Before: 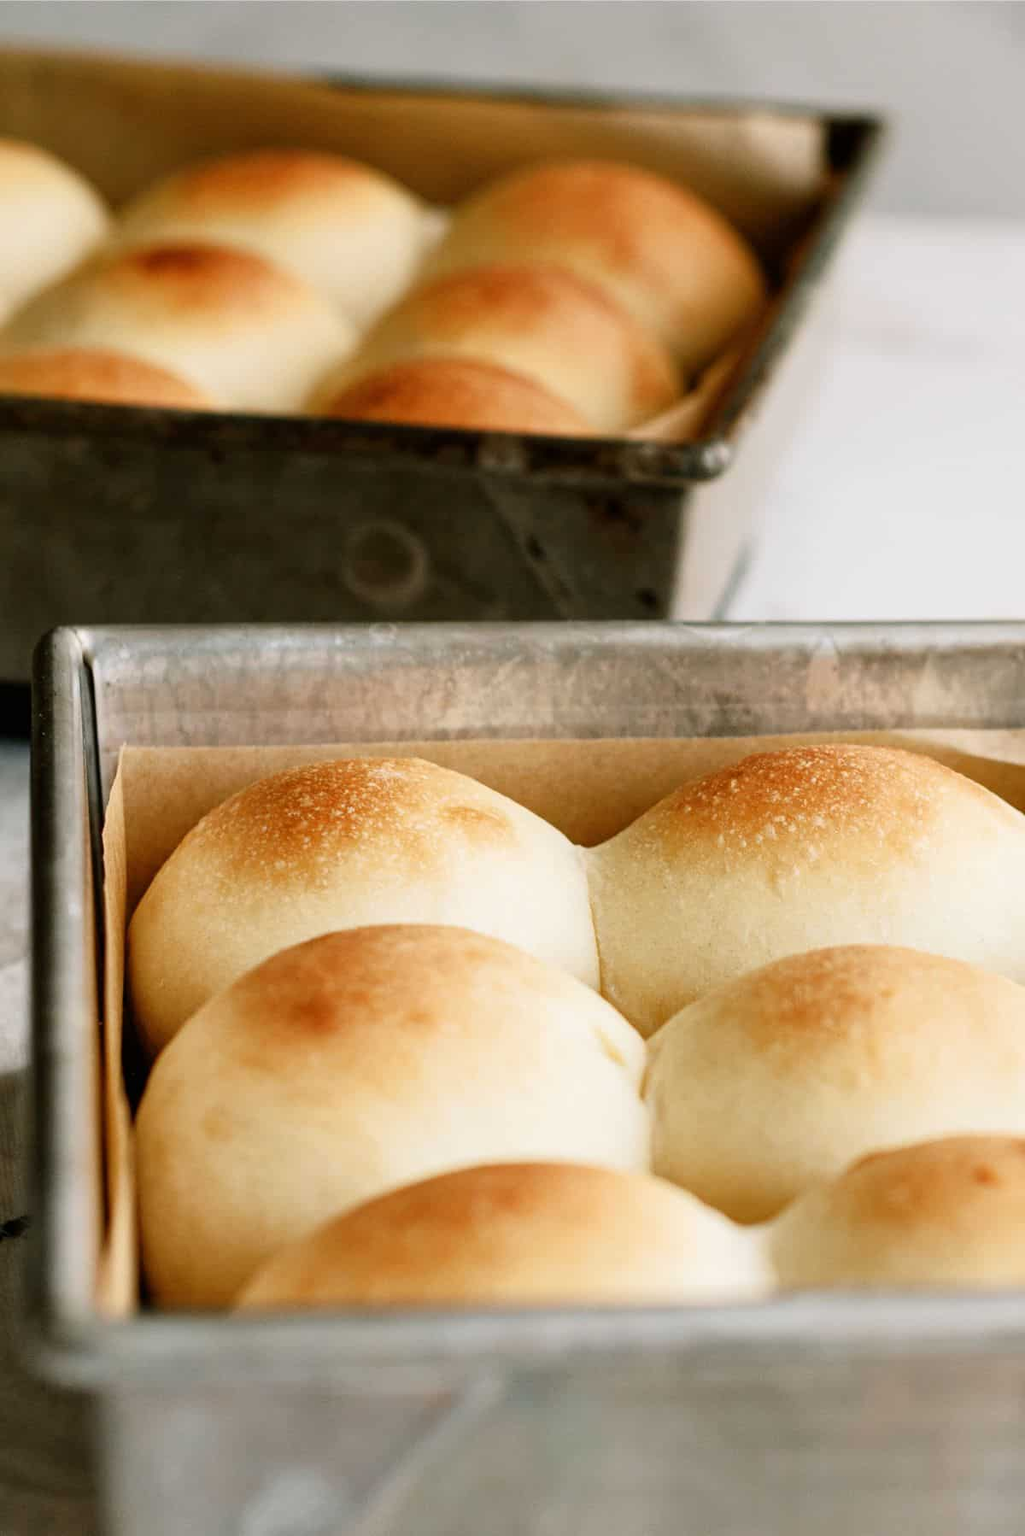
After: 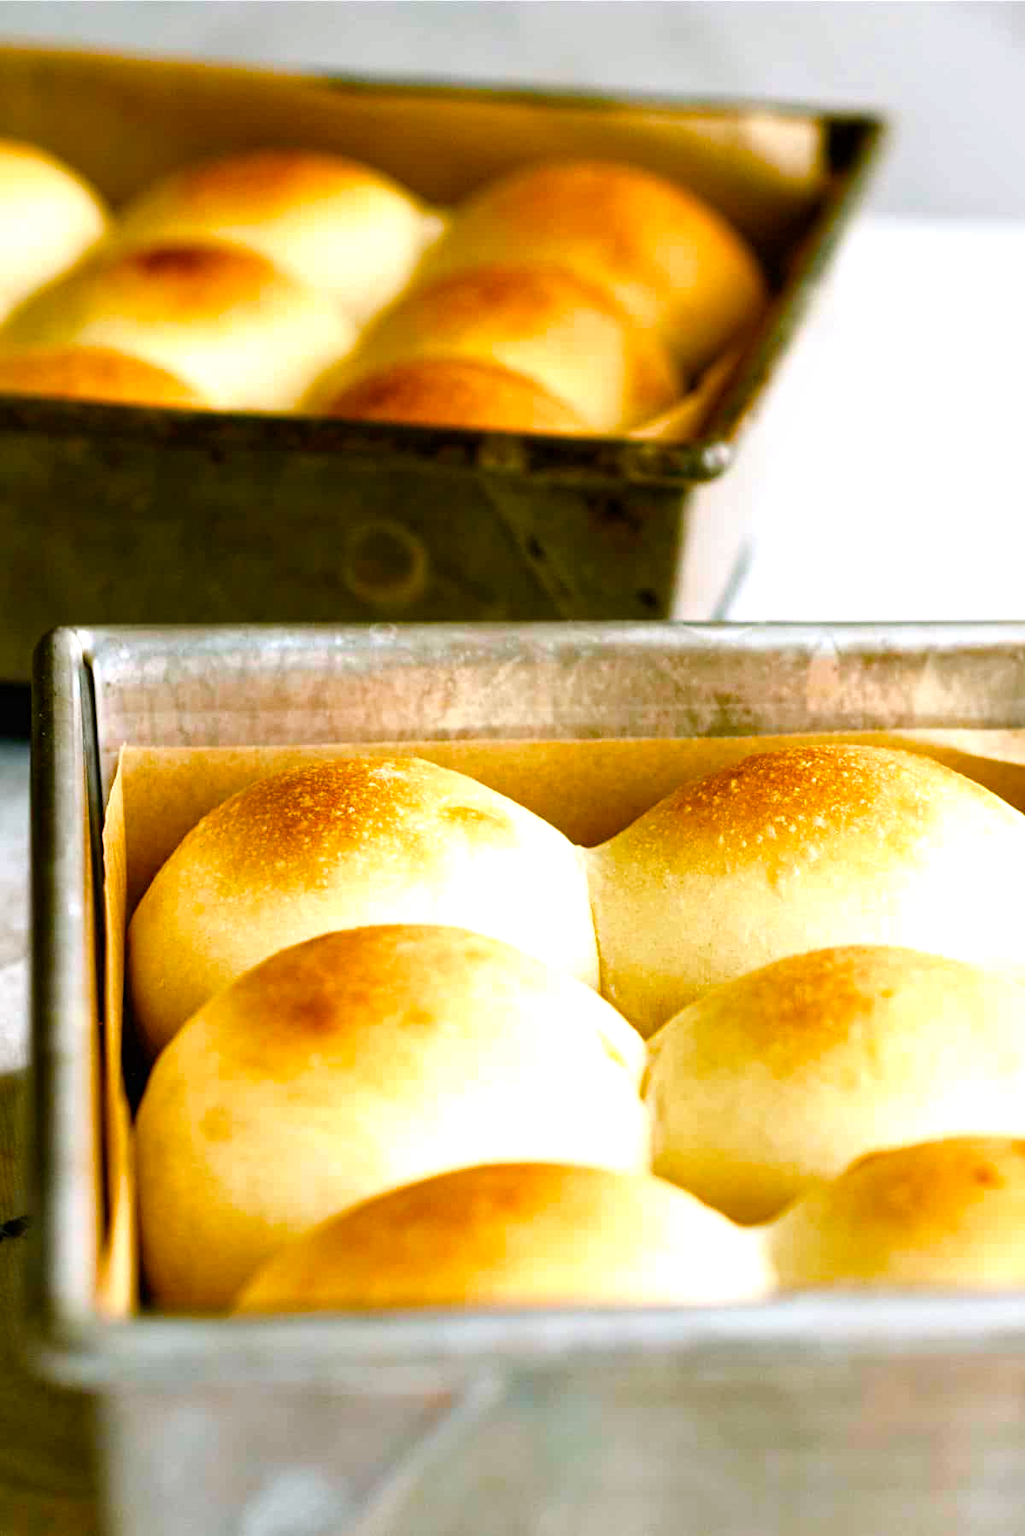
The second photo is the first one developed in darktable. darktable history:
color balance rgb: highlights gain › luminance 16.551%, highlights gain › chroma 2.861%, highlights gain › hue 257.41°, linear chroma grading › shadows 9.877%, linear chroma grading › highlights 10.591%, linear chroma grading › global chroma 15.245%, linear chroma grading › mid-tones 14.669%, perceptual saturation grading › global saturation 38.719%, perceptual saturation grading › highlights -25.727%, perceptual saturation grading › mid-tones 35.172%, perceptual saturation grading › shadows 35.775%, perceptual brilliance grading › global brilliance 10.861%
